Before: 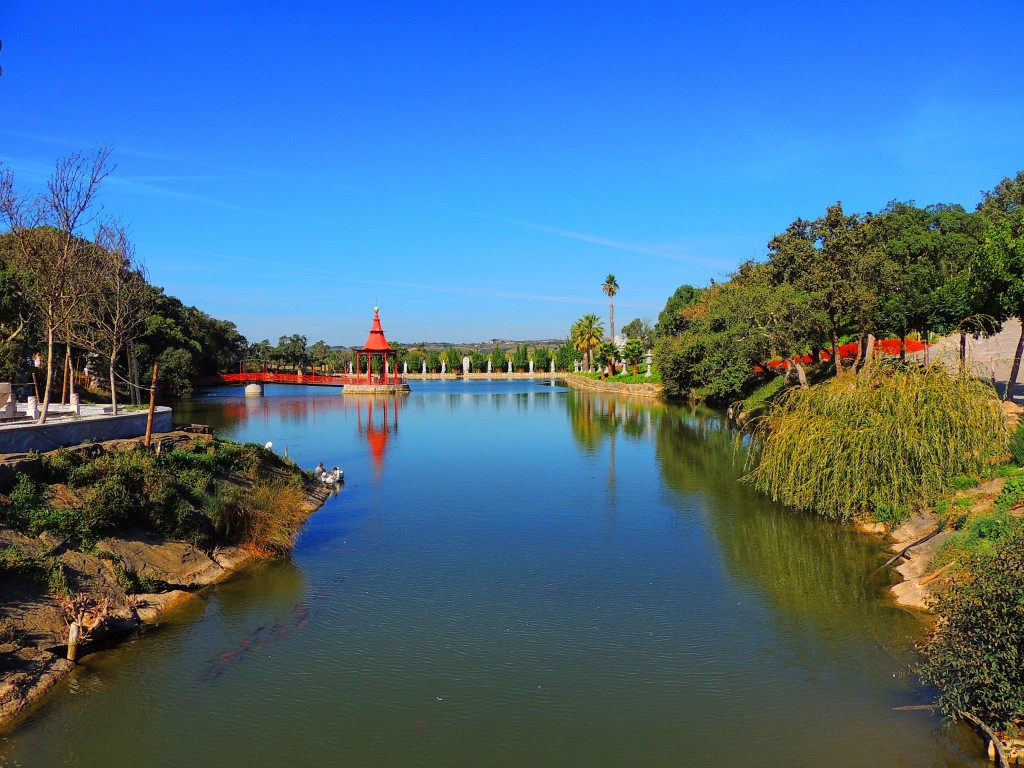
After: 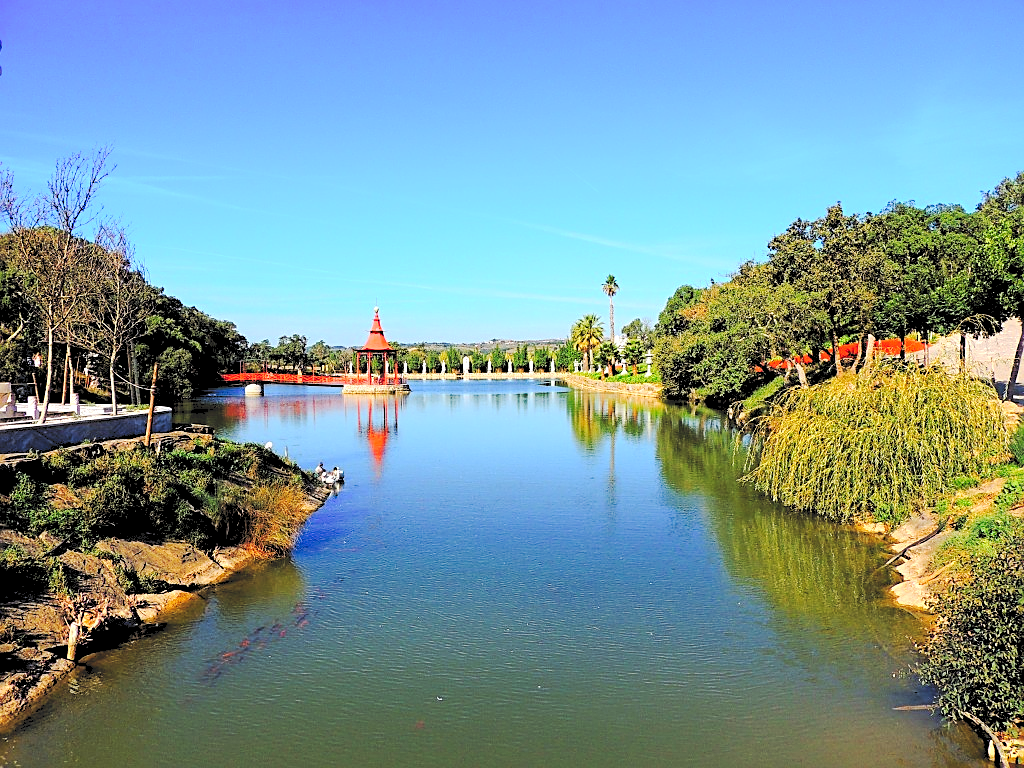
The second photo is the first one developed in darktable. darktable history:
tone equalizer: -8 EV 0.06 EV, smoothing diameter 25%, edges refinement/feathering 10, preserve details guided filter
tone curve: curves: ch0 [(0, 0) (0.003, 0.126) (0.011, 0.129) (0.025, 0.129) (0.044, 0.136) (0.069, 0.145) (0.1, 0.162) (0.136, 0.182) (0.177, 0.211) (0.224, 0.254) (0.277, 0.307) (0.335, 0.366) (0.399, 0.441) (0.468, 0.533) (0.543, 0.624) (0.623, 0.702) (0.709, 0.774) (0.801, 0.835) (0.898, 0.904) (1, 1)], preserve colors none
sharpen: on, module defaults
rgb levels: levels [[0.013, 0.434, 0.89], [0, 0.5, 1], [0, 0.5, 1]]
exposure: exposure 0.559 EV, compensate highlight preservation false
